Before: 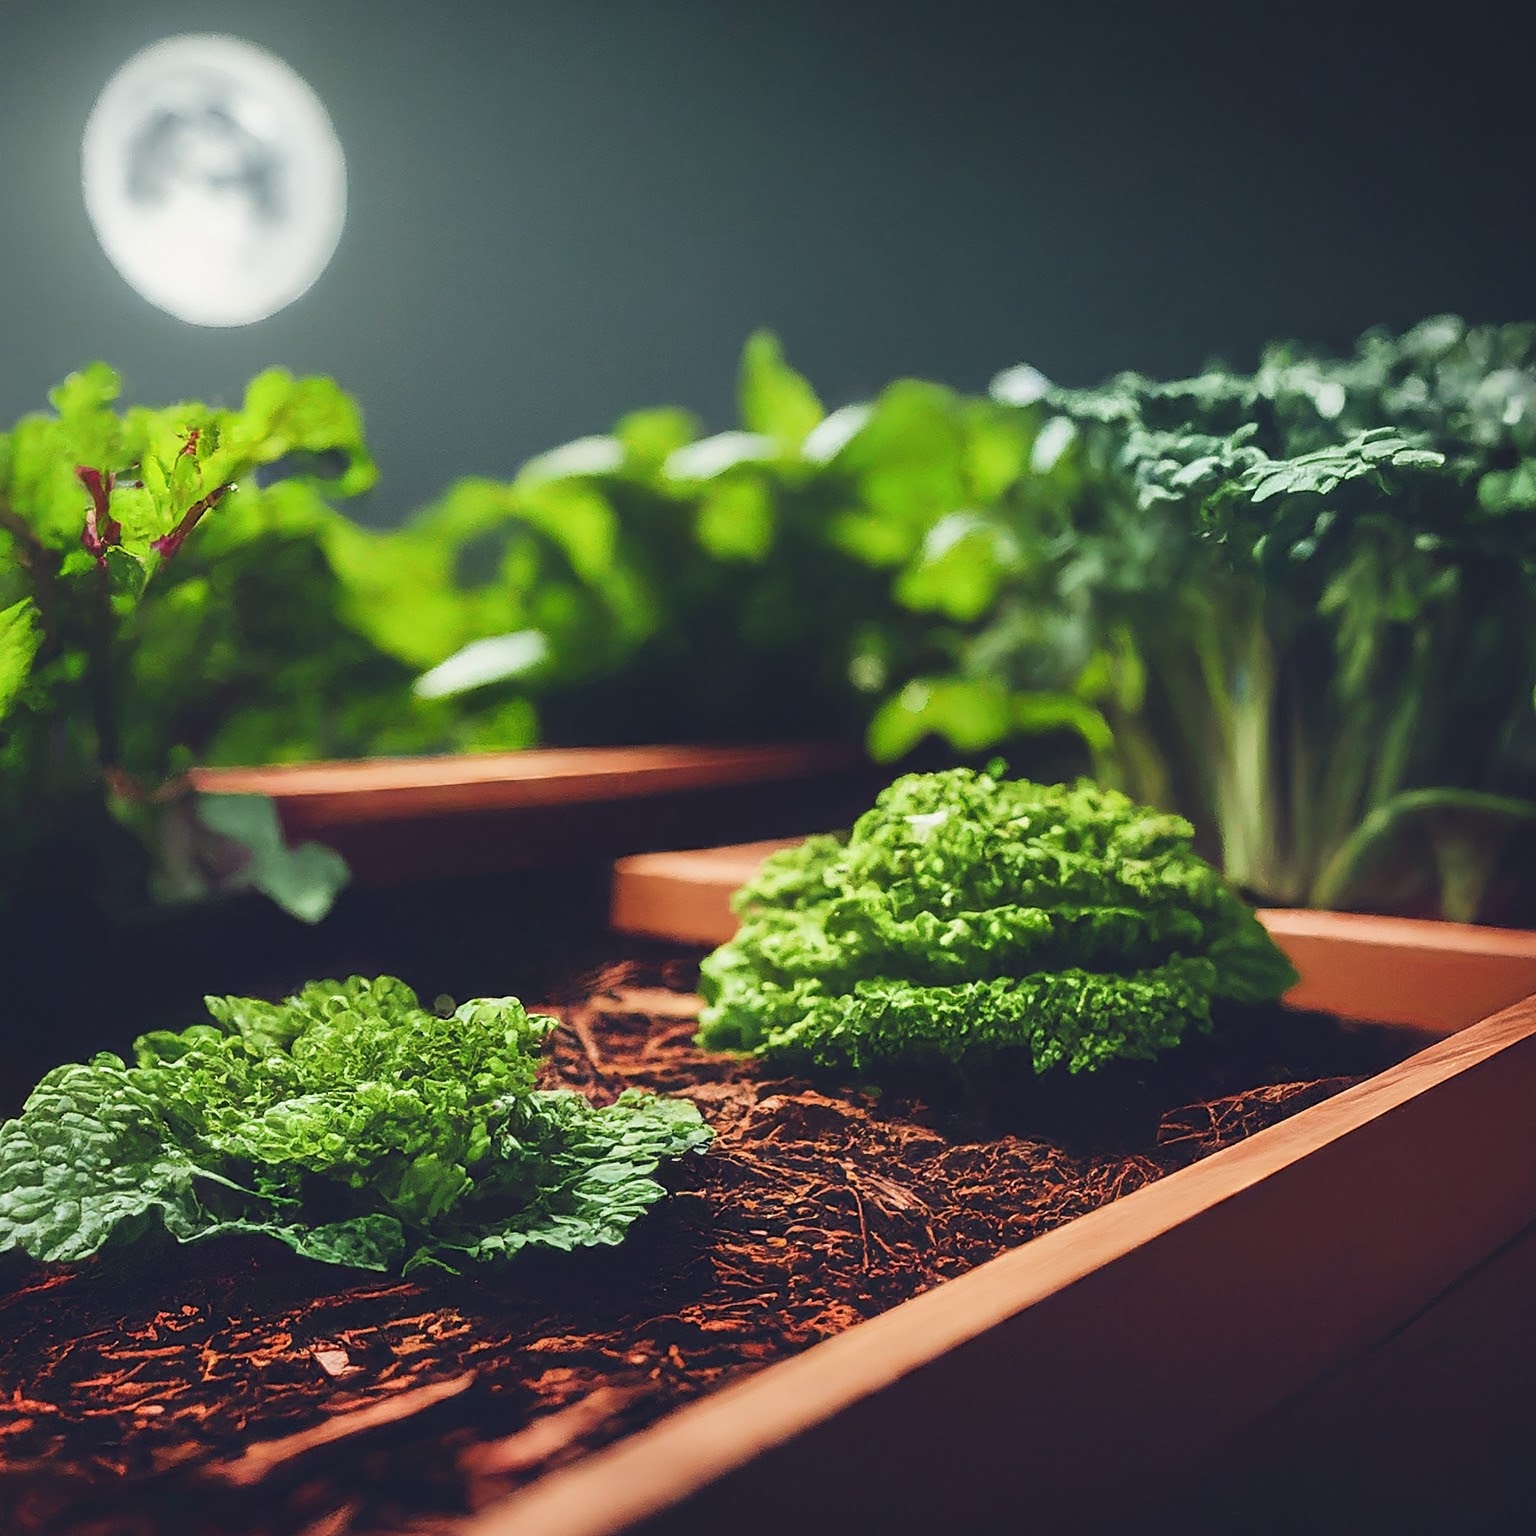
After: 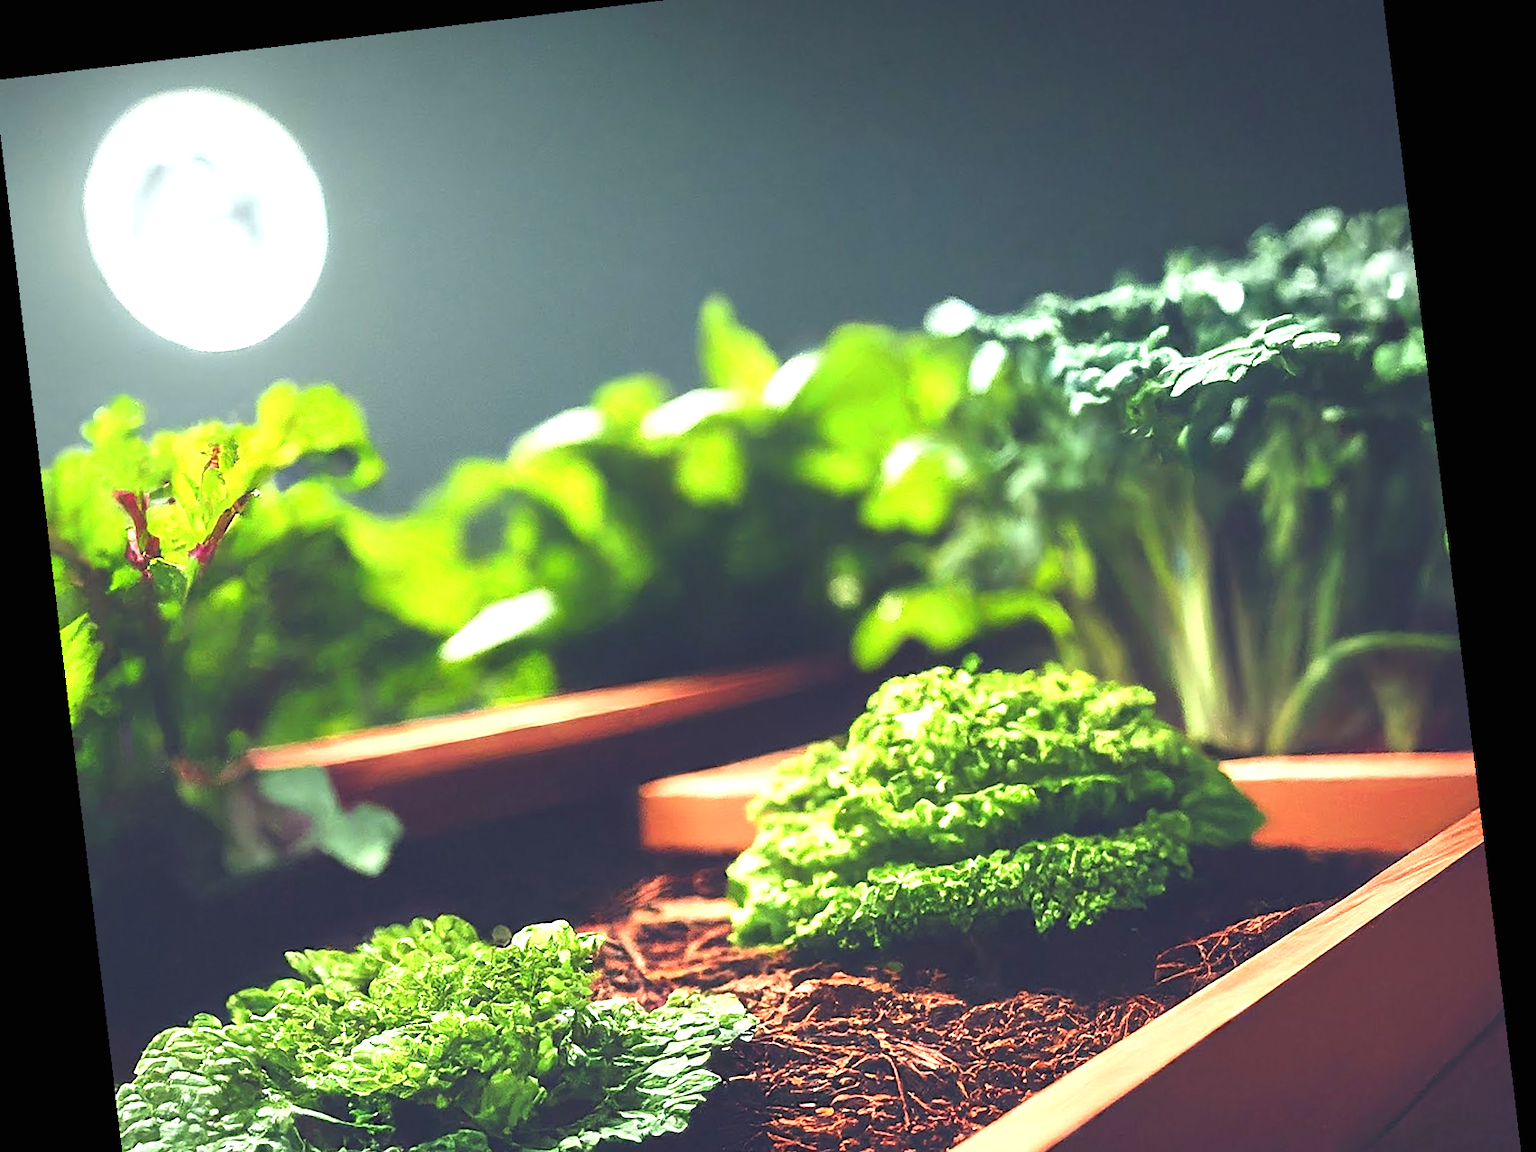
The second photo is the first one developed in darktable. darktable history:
crop: left 0.387%, top 5.469%, bottom 19.809%
rotate and perspective: rotation -6.83°, automatic cropping off
exposure: black level correction 0, exposure 1.2 EV, compensate highlight preservation false
